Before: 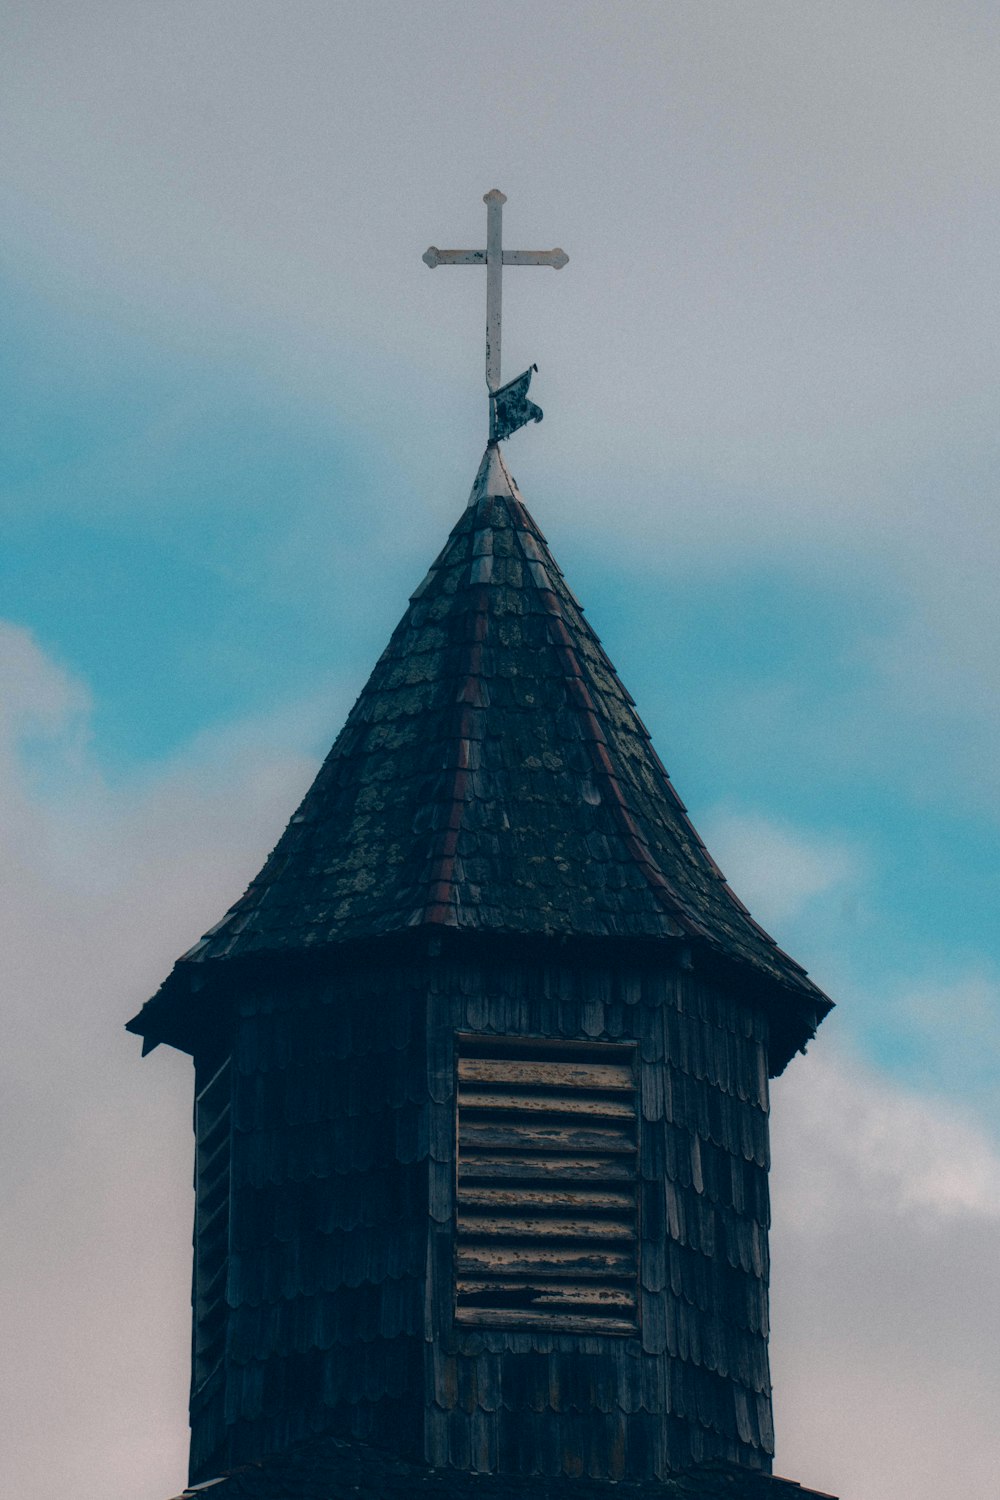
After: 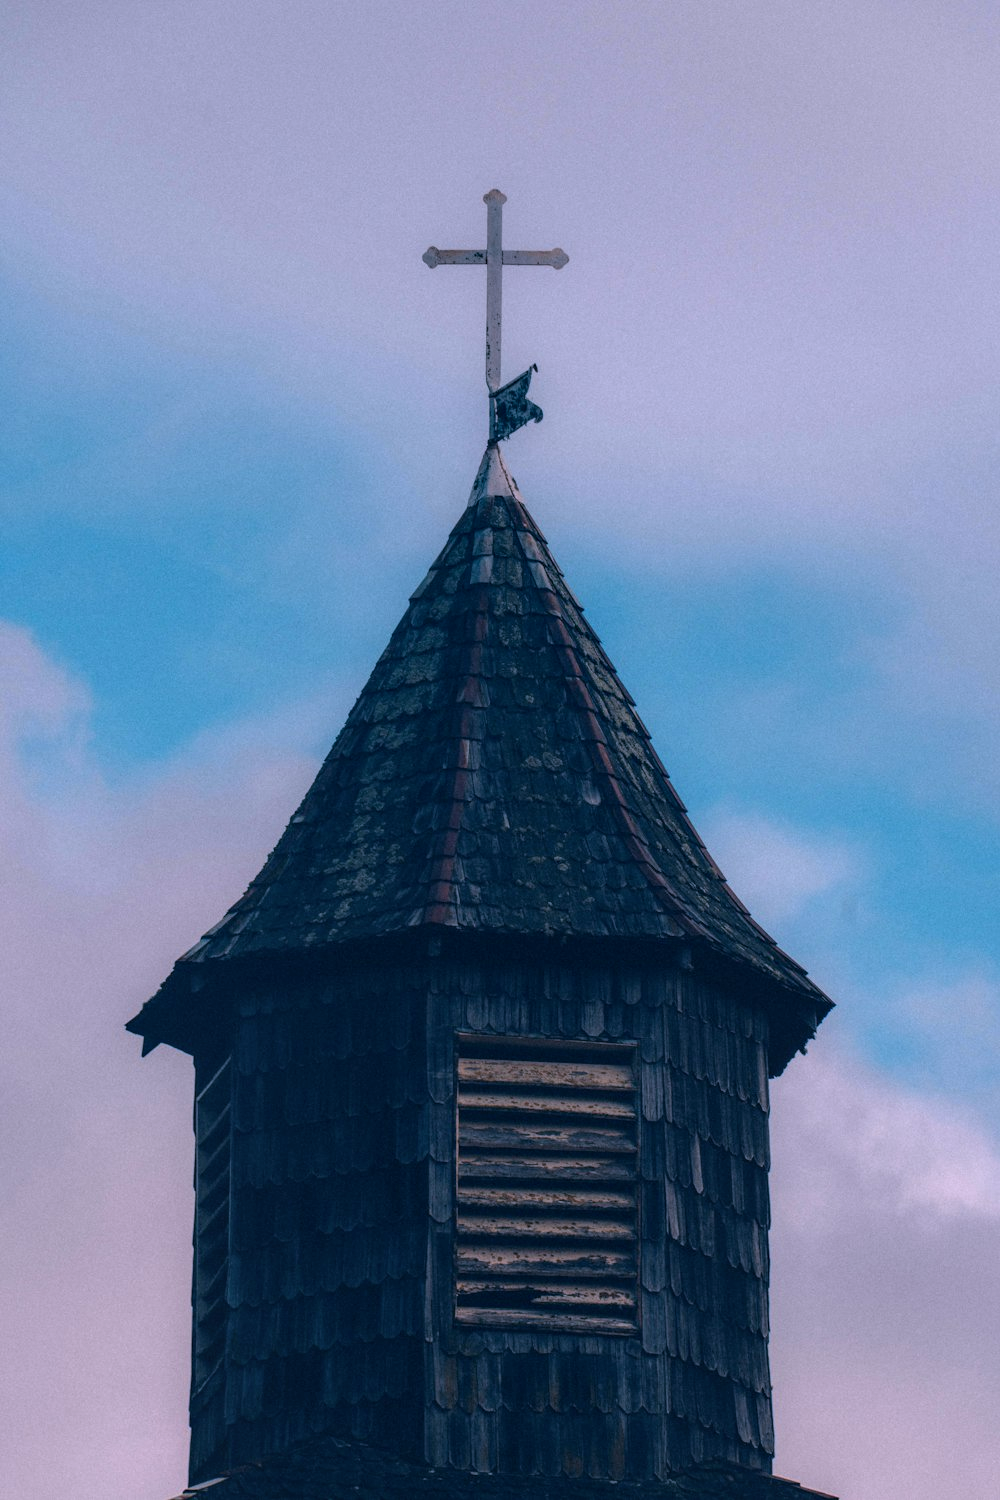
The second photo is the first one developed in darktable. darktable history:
white balance: red 1.042, blue 1.17
local contrast: on, module defaults
